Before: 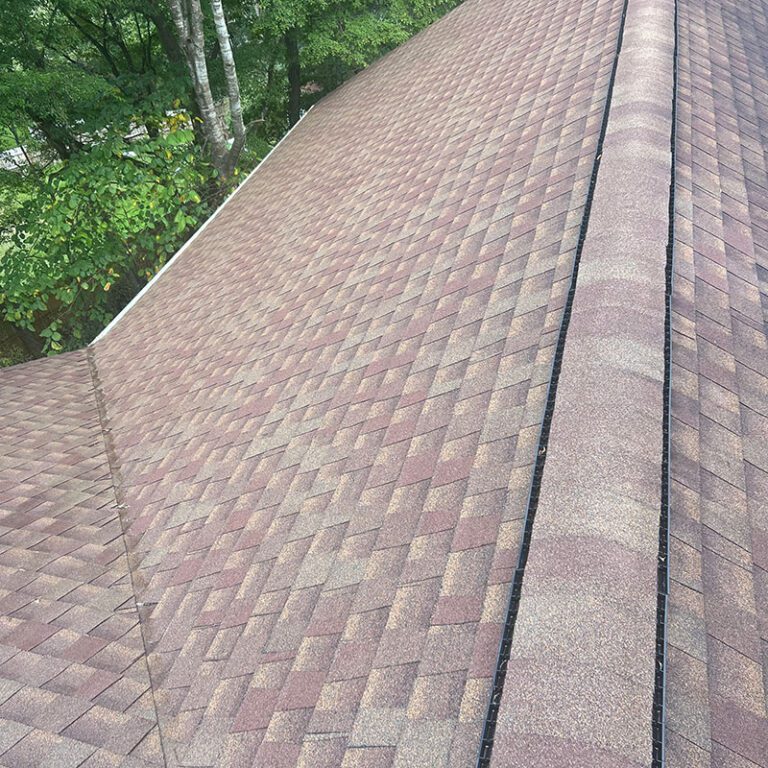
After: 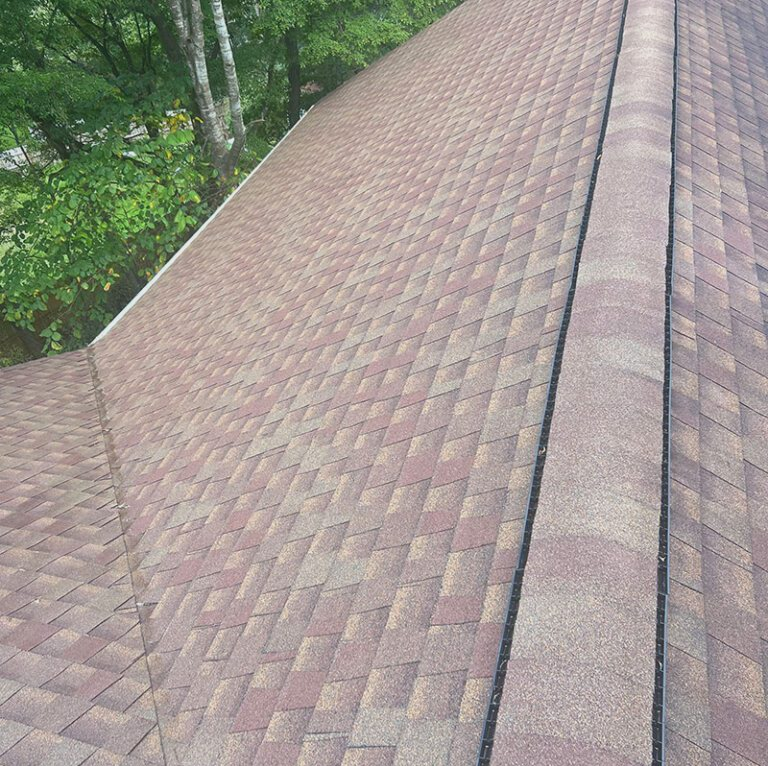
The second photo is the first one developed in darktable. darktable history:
crop: top 0.05%, bottom 0.098%
local contrast: highlights 68%, shadows 68%, detail 82%, midtone range 0.325
